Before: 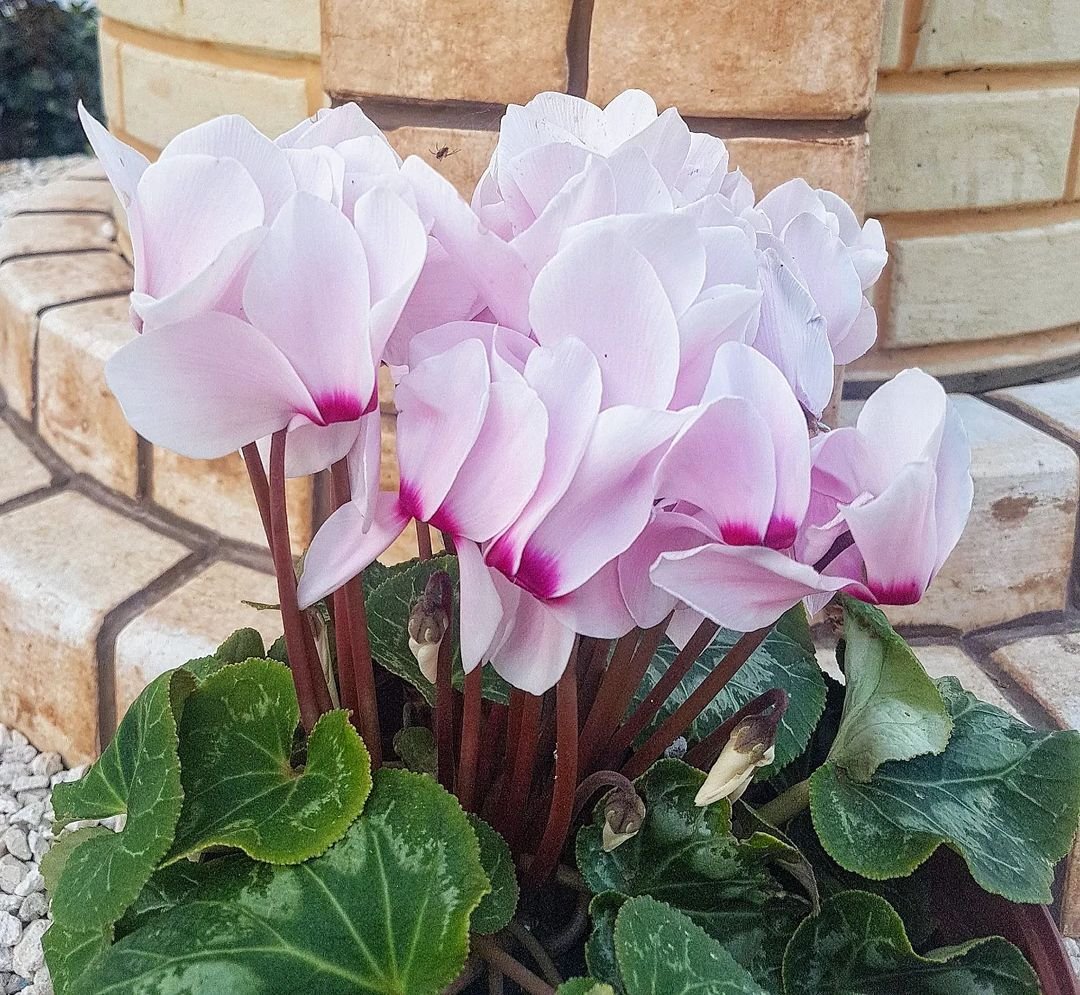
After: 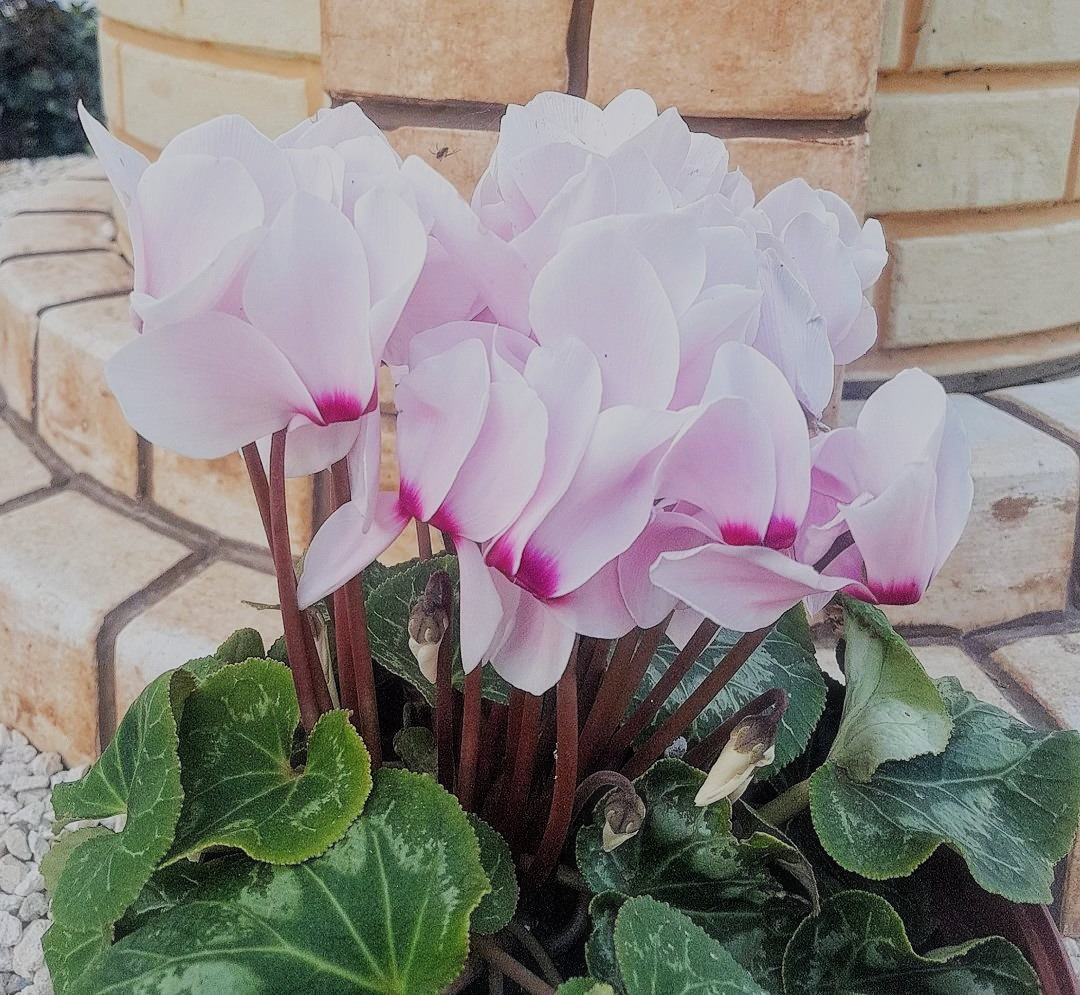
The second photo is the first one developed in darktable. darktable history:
filmic rgb: black relative exposure -7.32 EV, white relative exposure 5.09 EV, hardness 3.2
haze removal: strength -0.1, adaptive false
